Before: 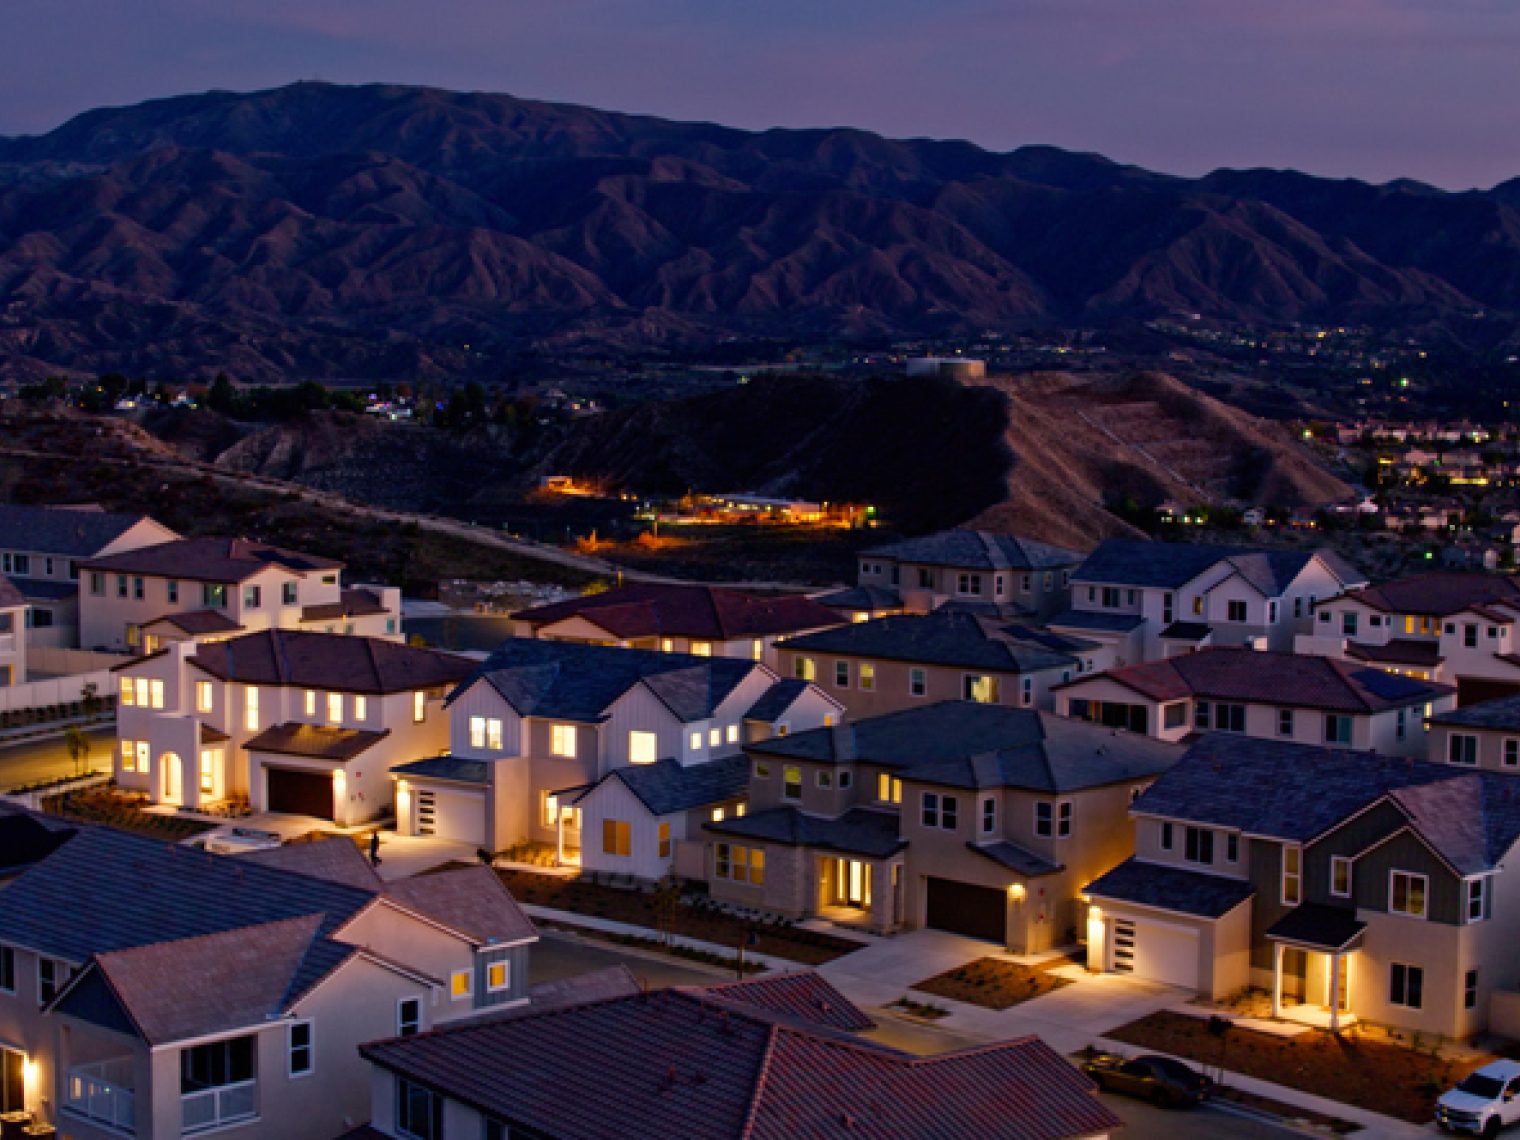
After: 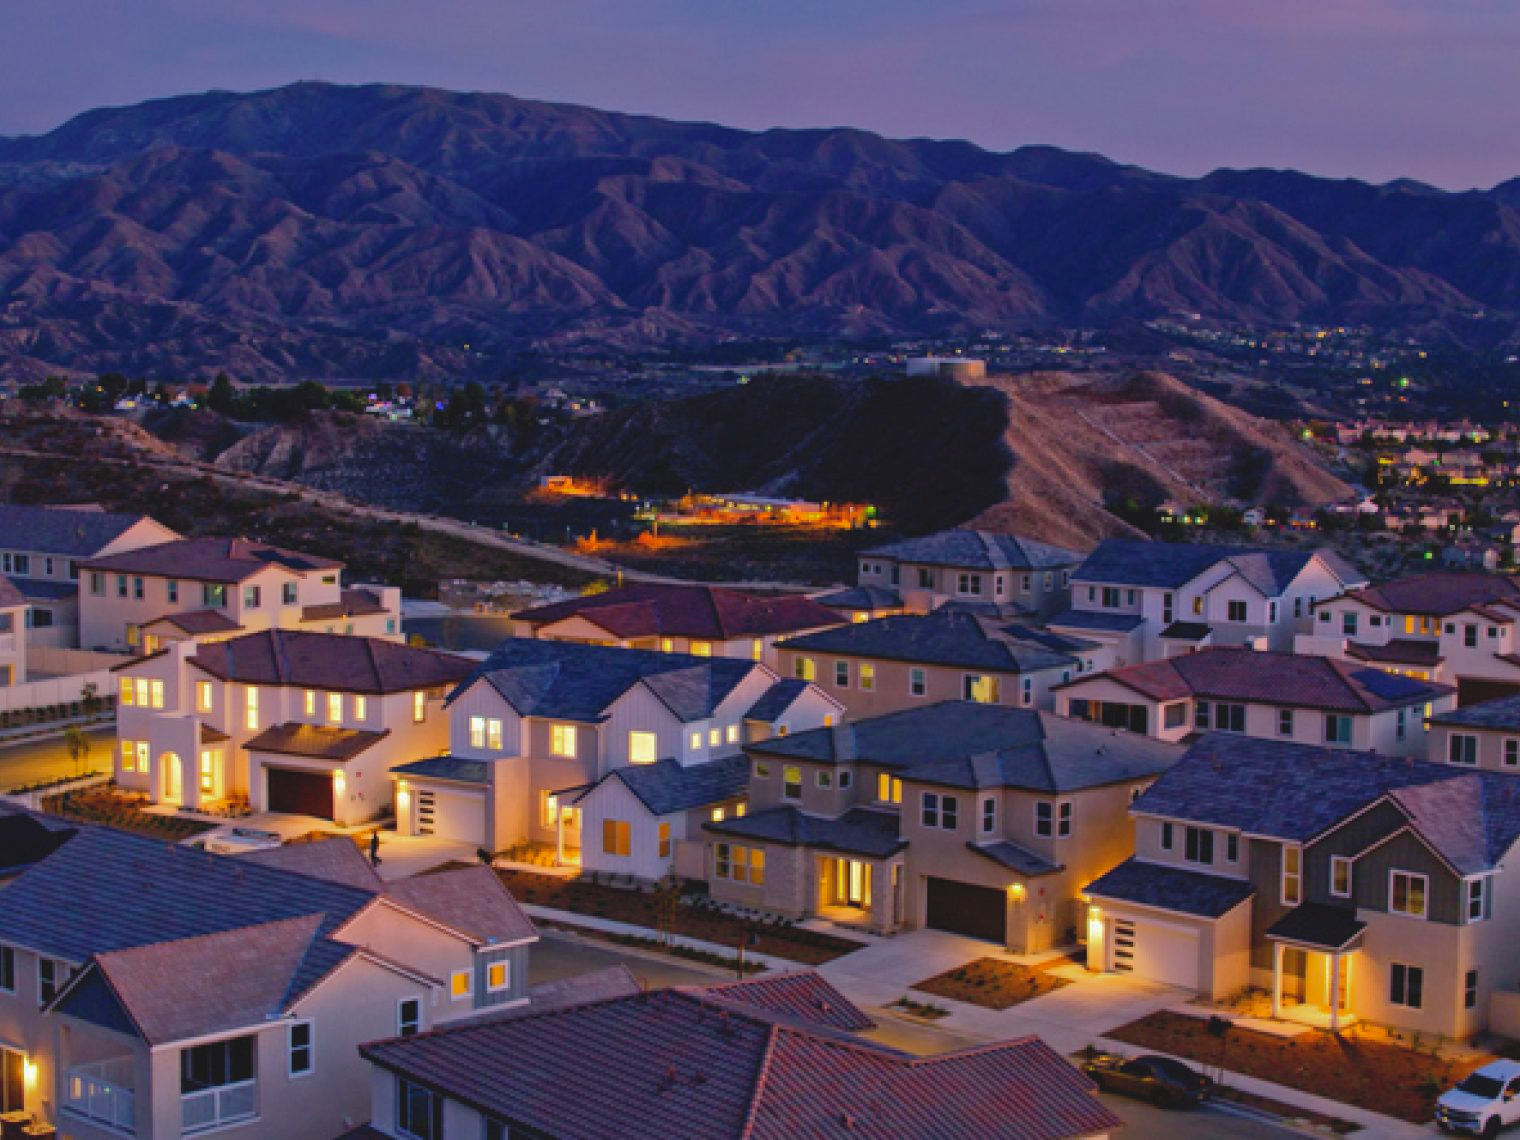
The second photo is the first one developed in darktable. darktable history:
exposure: exposure 0.2 EV, compensate highlight preservation false
contrast brightness saturation: contrast -0.1, brightness 0.05, saturation 0.08
shadows and highlights: shadows 38.43, highlights -74.54
